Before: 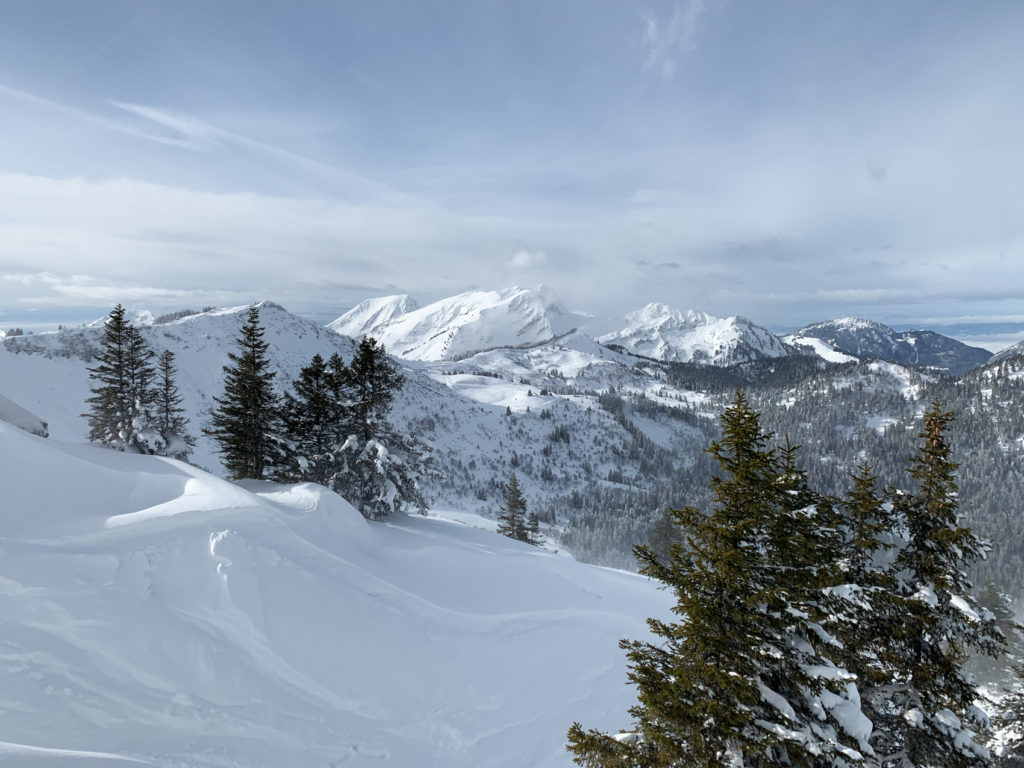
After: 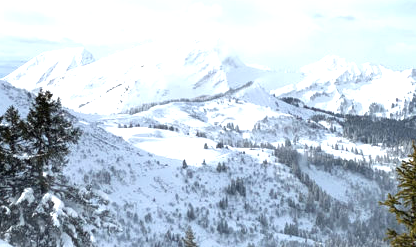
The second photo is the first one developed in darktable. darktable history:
crop: left 31.673%, top 32.193%, right 27.634%, bottom 35.639%
exposure: black level correction 0, exposure 1.106 EV, compensate highlight preservation false
